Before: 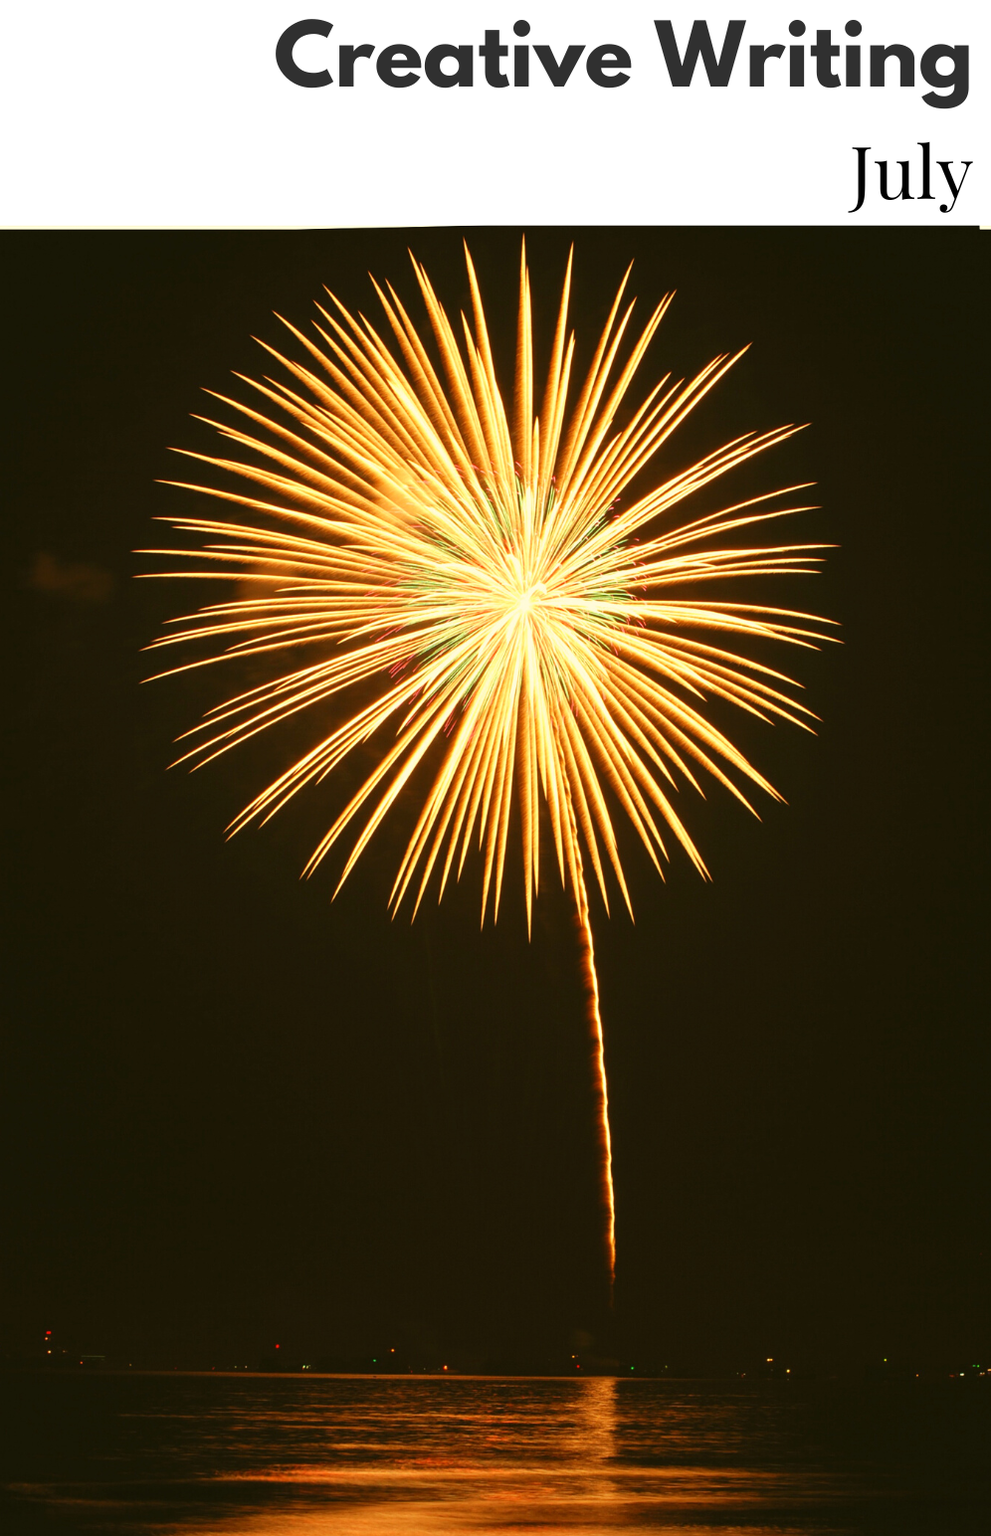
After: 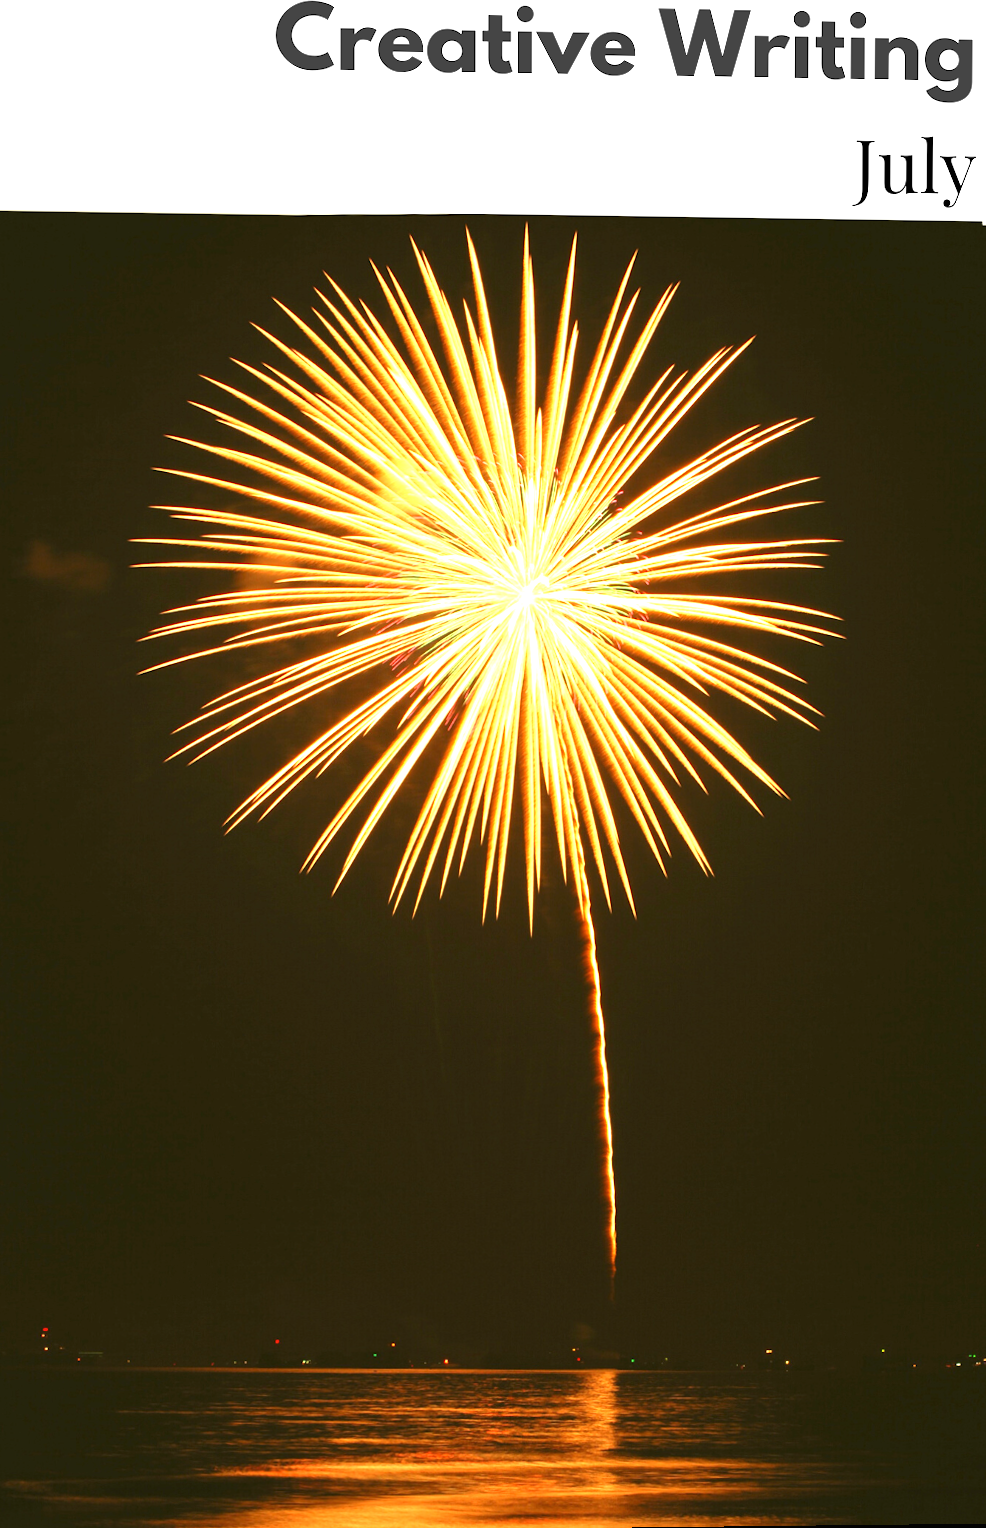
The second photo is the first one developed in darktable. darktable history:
exposure: black level correction 0, exposure 1 EV, compensate highlight preservation false
tone equalizer: on, module defaults
rotate and perspective: rotation 0.174°, lens shift (vertical) 0.013, lens shift (horizontal) 0.019, shear 0.001, automatic cropping original format, crop left 0.007, crop right 0.991, crop top 0.016, crop bottom 0.997
